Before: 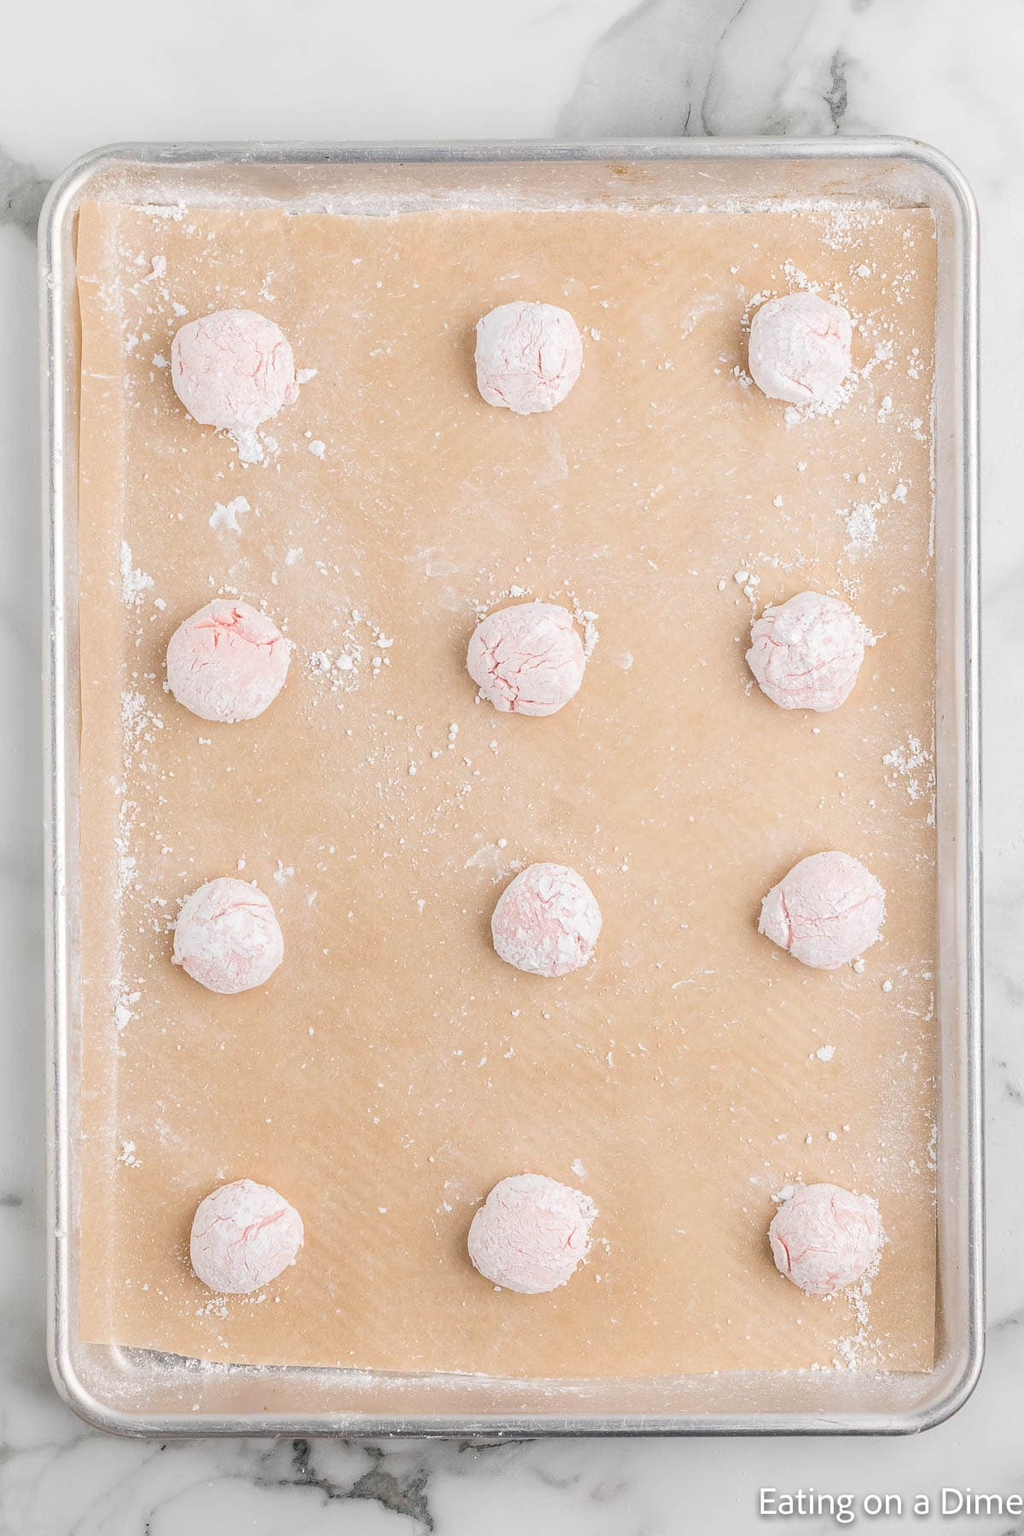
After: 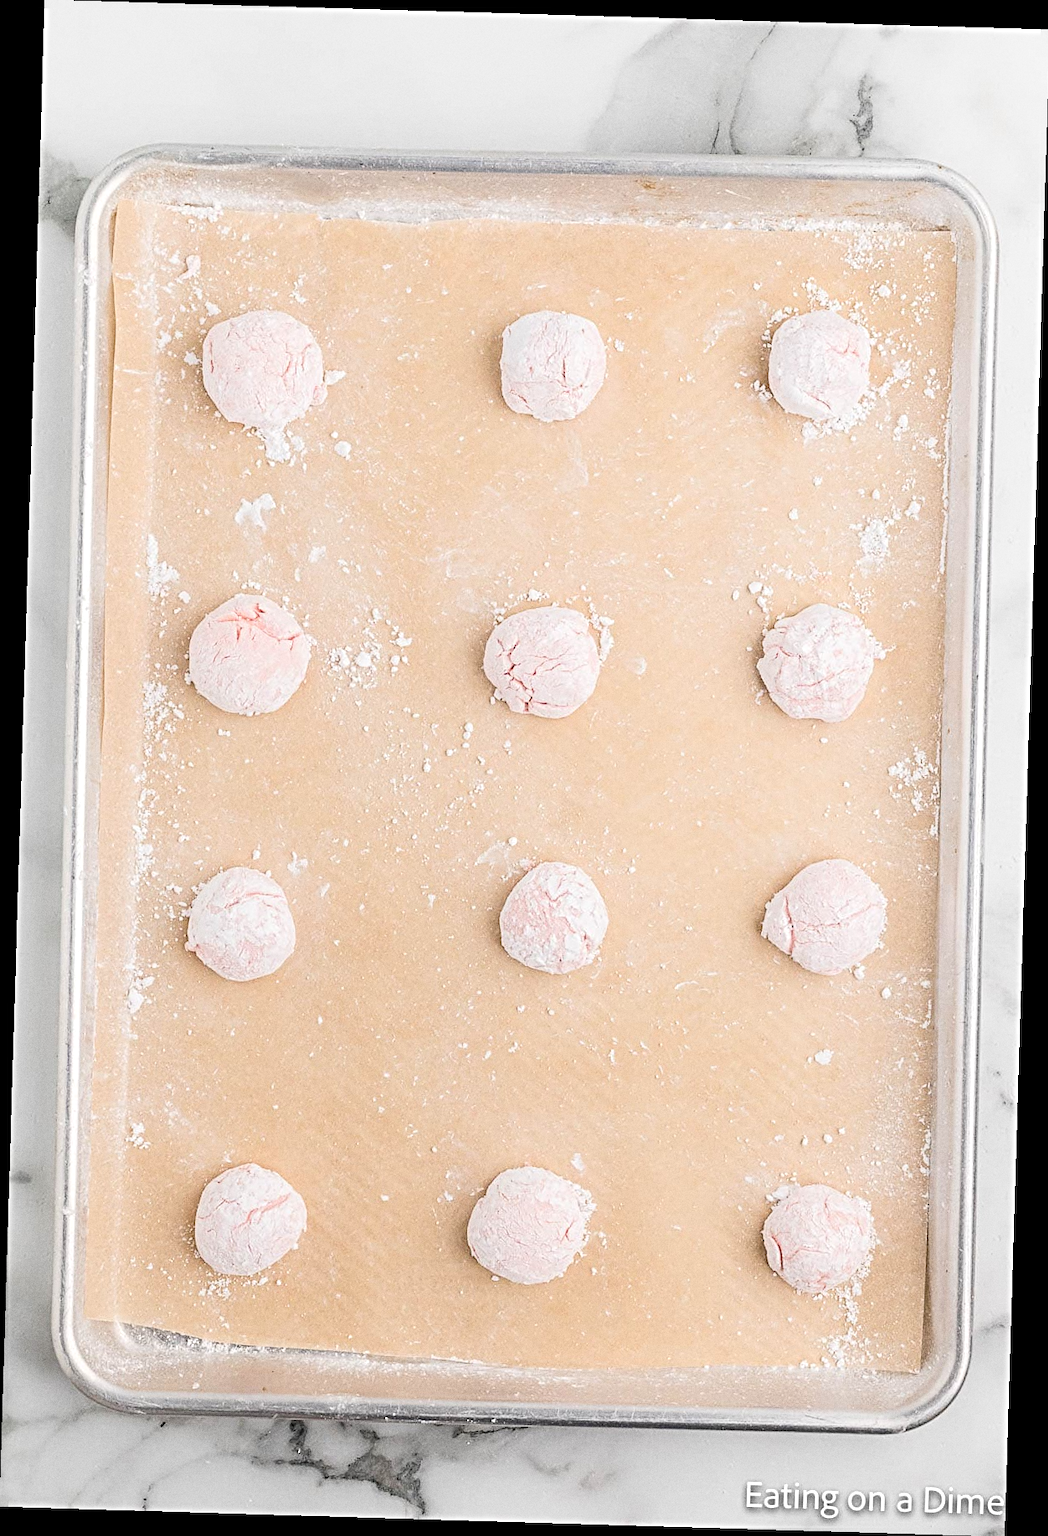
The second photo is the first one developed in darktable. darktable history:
shadows and highlights: shadows 0, highlights 40
grain: coarseness 0.47 ISO
rotate and perspective: rotation 1.72°, automatic cropping off
sharpen: radius 4
